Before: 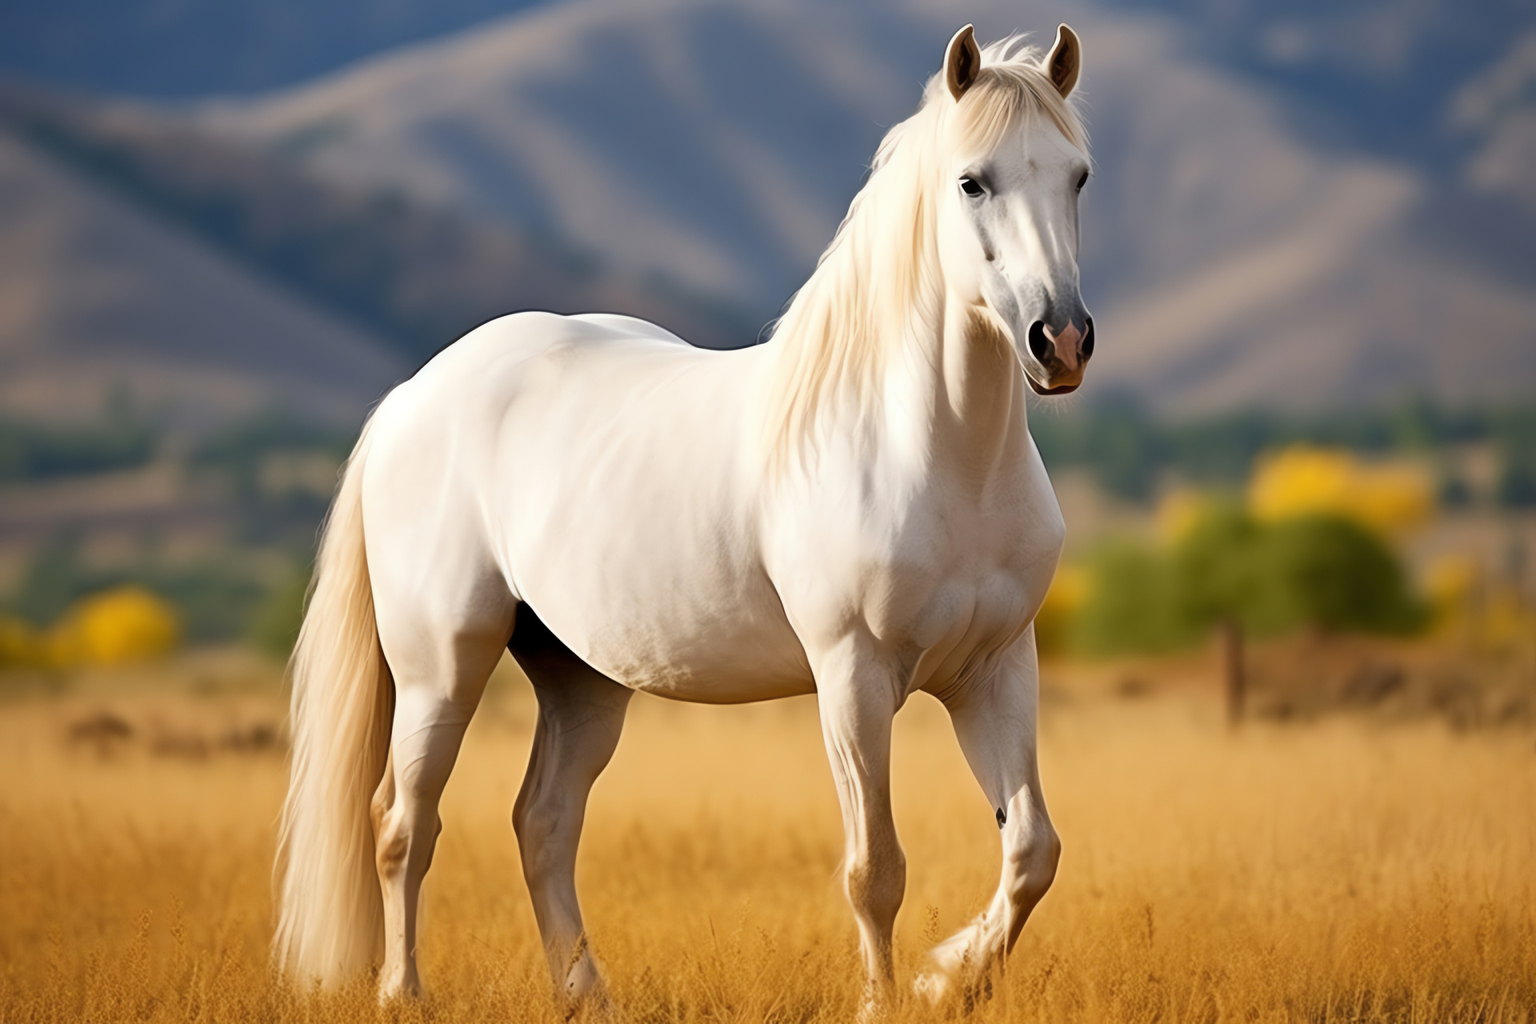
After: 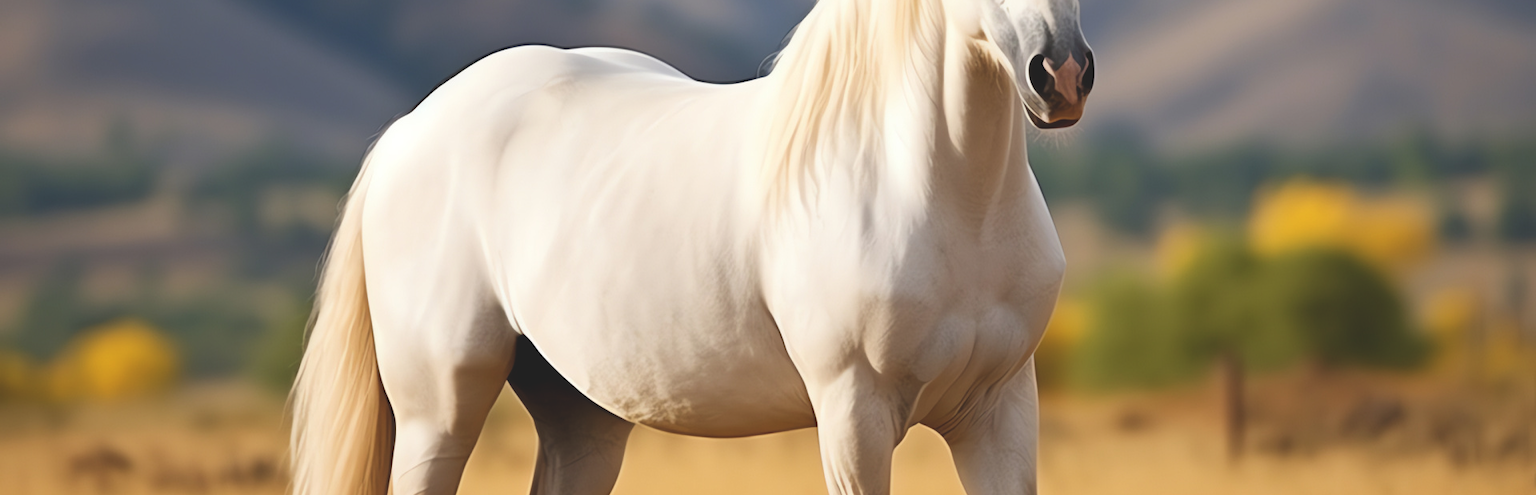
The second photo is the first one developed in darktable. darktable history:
crop and rotate: top 26.056%, bottom 25.543%
exposure: black level correction -0.015, compensate highlight preservation false
